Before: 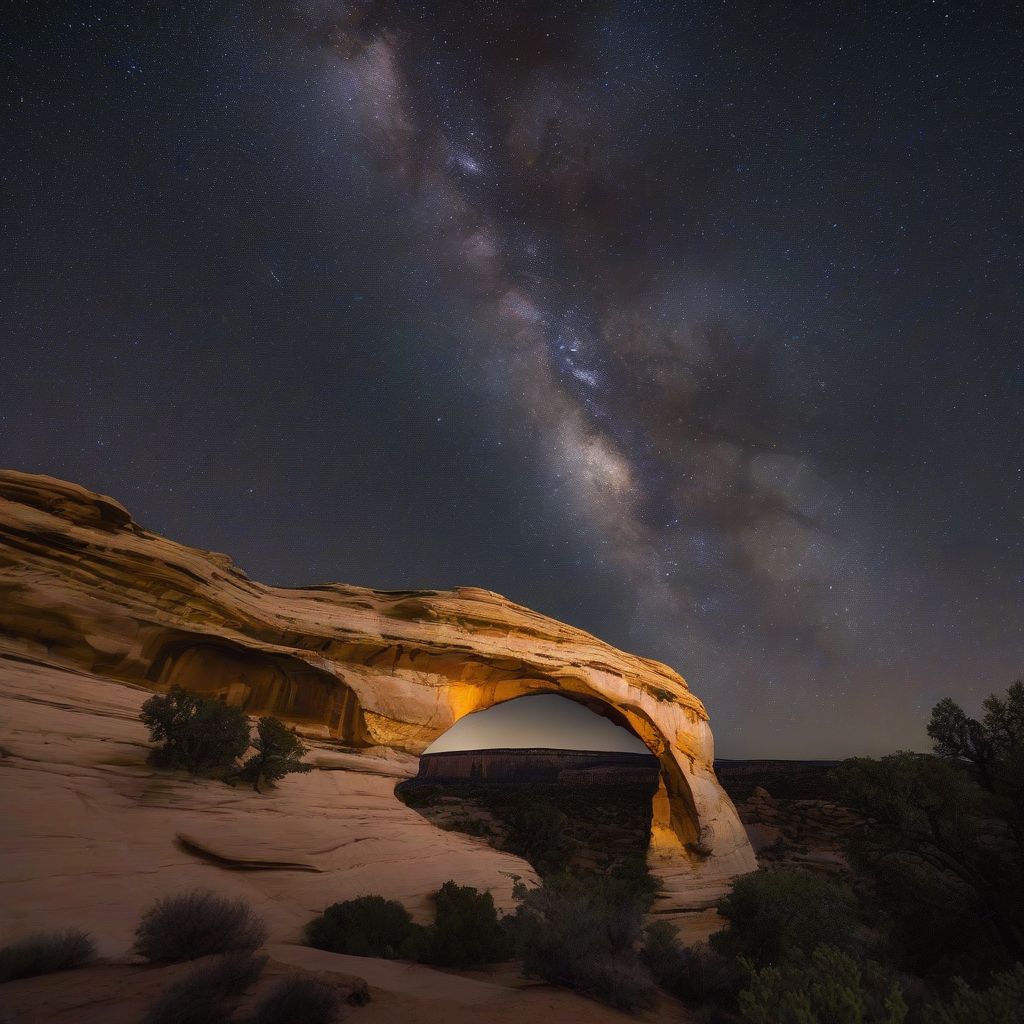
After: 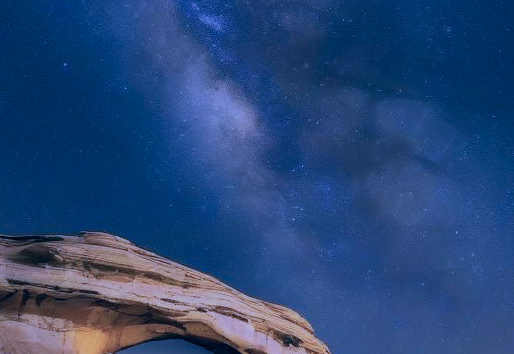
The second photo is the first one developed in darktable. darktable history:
color correction: highlights a* 14.46, highlights b* 5.85, shadows a* -5.53, shadows b* -15.24, saturation 0.85
crop: left 36.607%, top 34.735%, right 13.146%, bottom 30.611%
color calibration: illuminant as shot in camera, x 0.462, y 0.419, temperature 2651.64 K
filmic rgb: black relative exposure -7.65 EV, white relative exposure 4.56 EV, hardness 3.61, color science v6 (2022)
